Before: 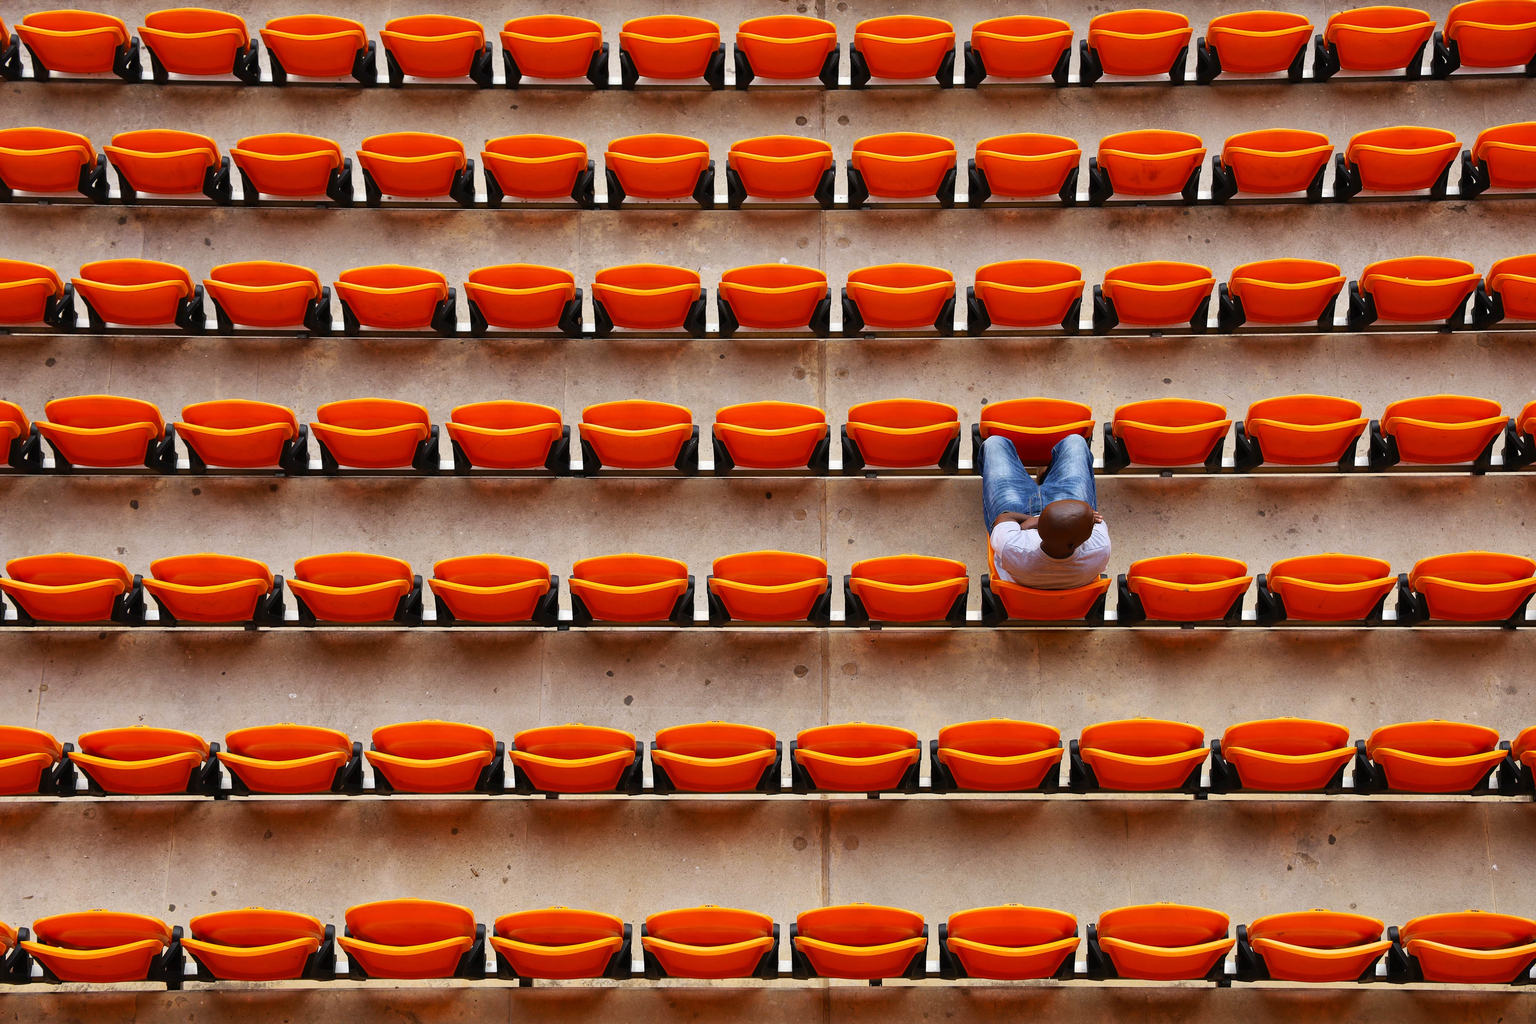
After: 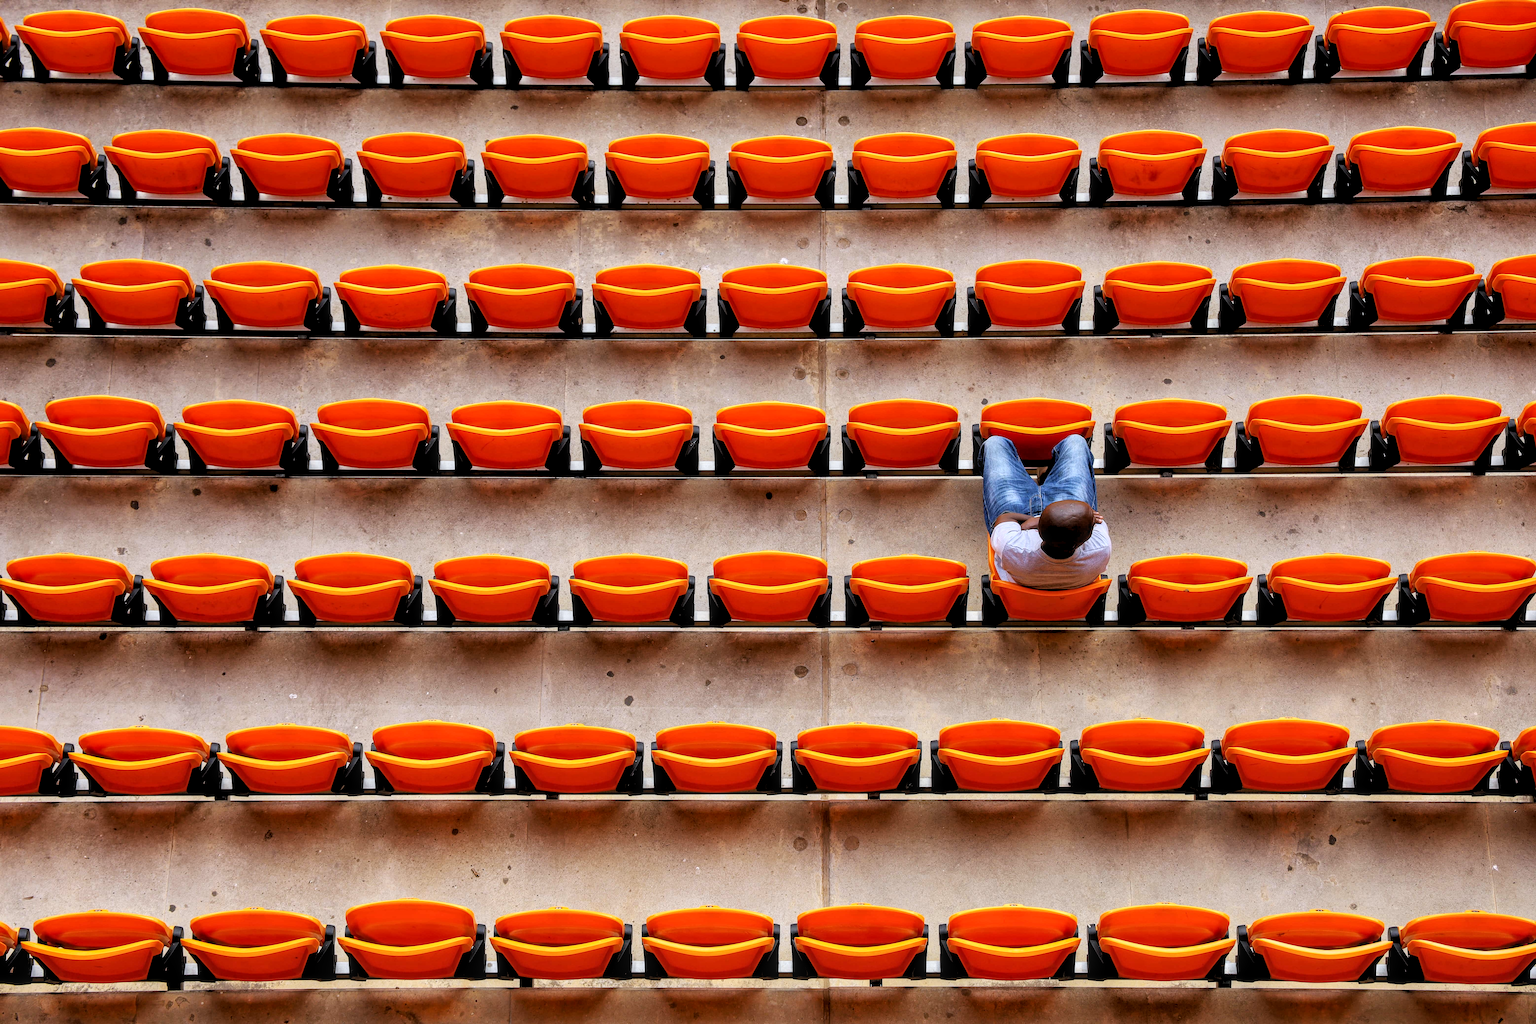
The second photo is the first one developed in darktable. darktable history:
local contrast: on, module defaults
rgb levels: levels [[0.013, 0.434, 0.89], [0, 0.5, 1], [0, 0.5, 1]]
white balance: red 0.983, blue 1.036
